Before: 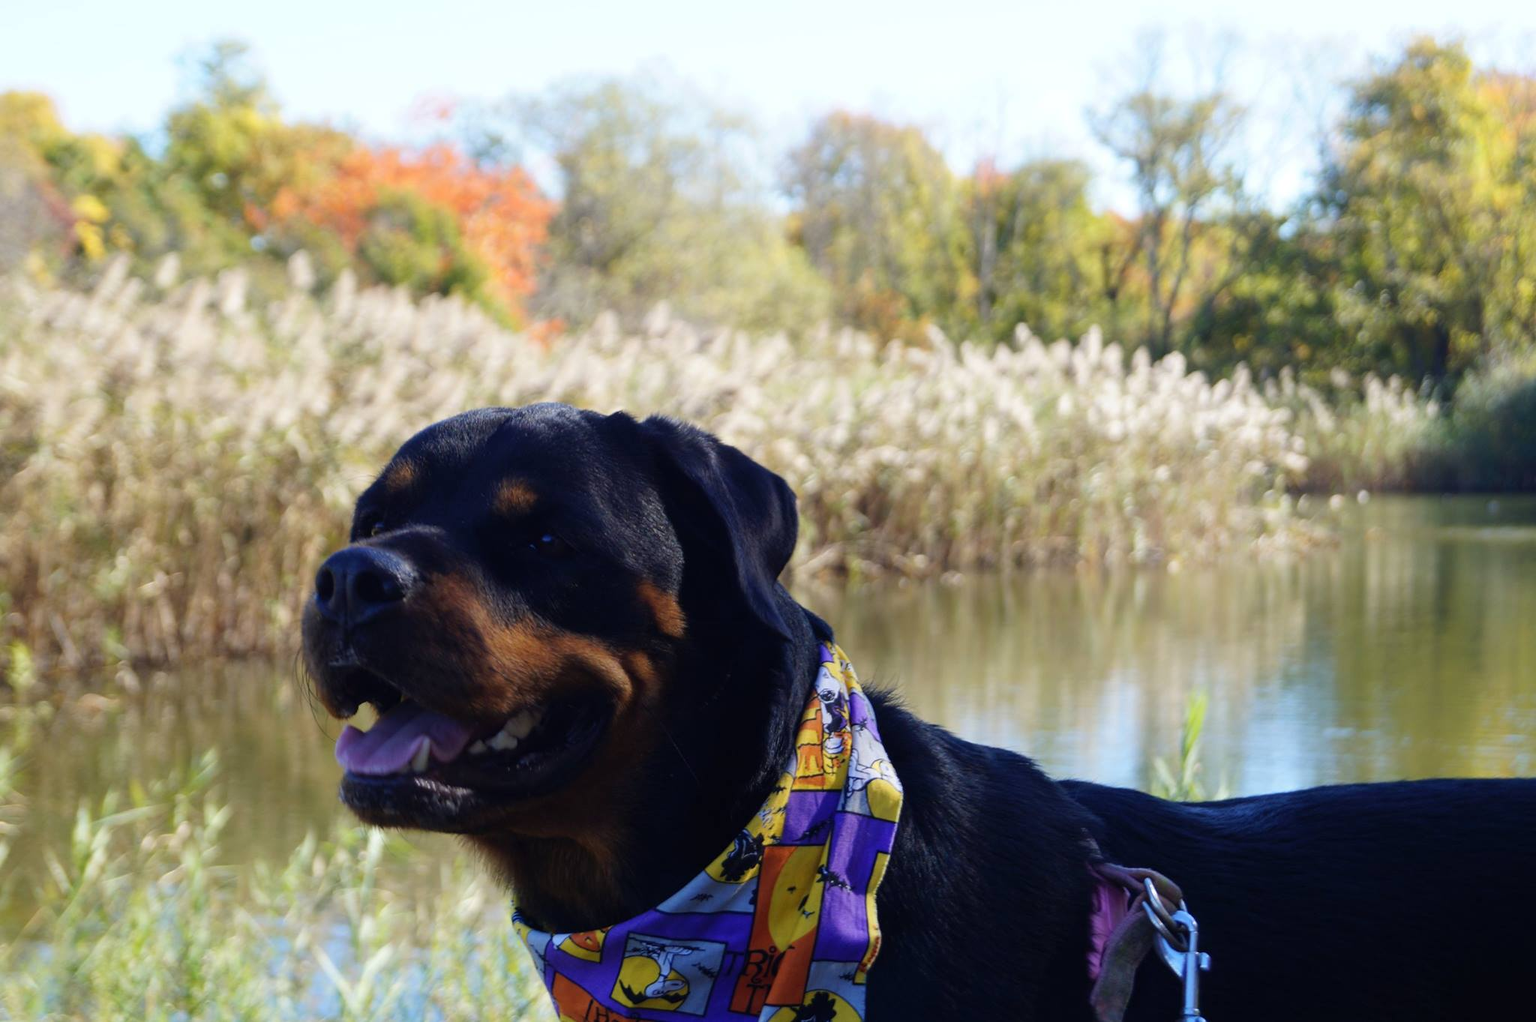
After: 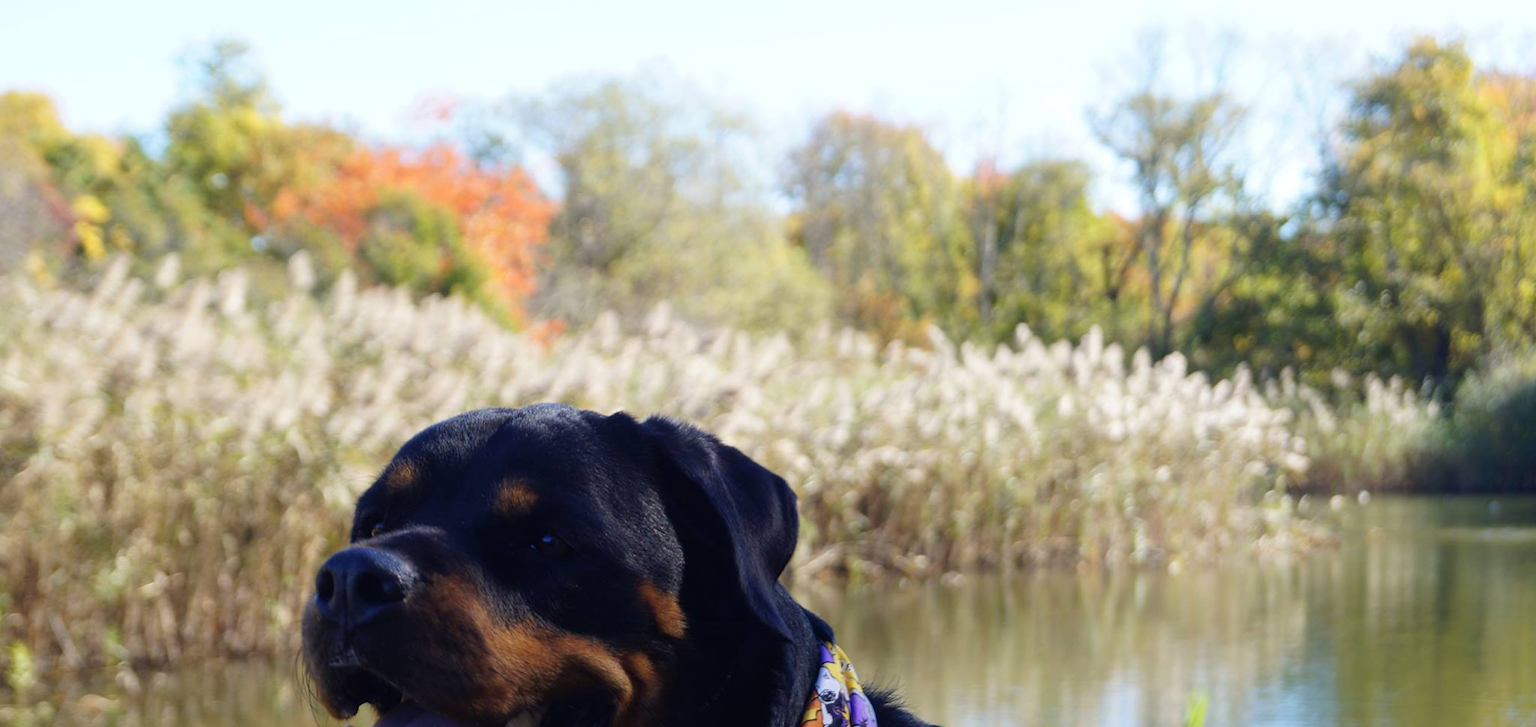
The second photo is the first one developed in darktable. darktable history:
crop: right 0%, bottom 28.845%
